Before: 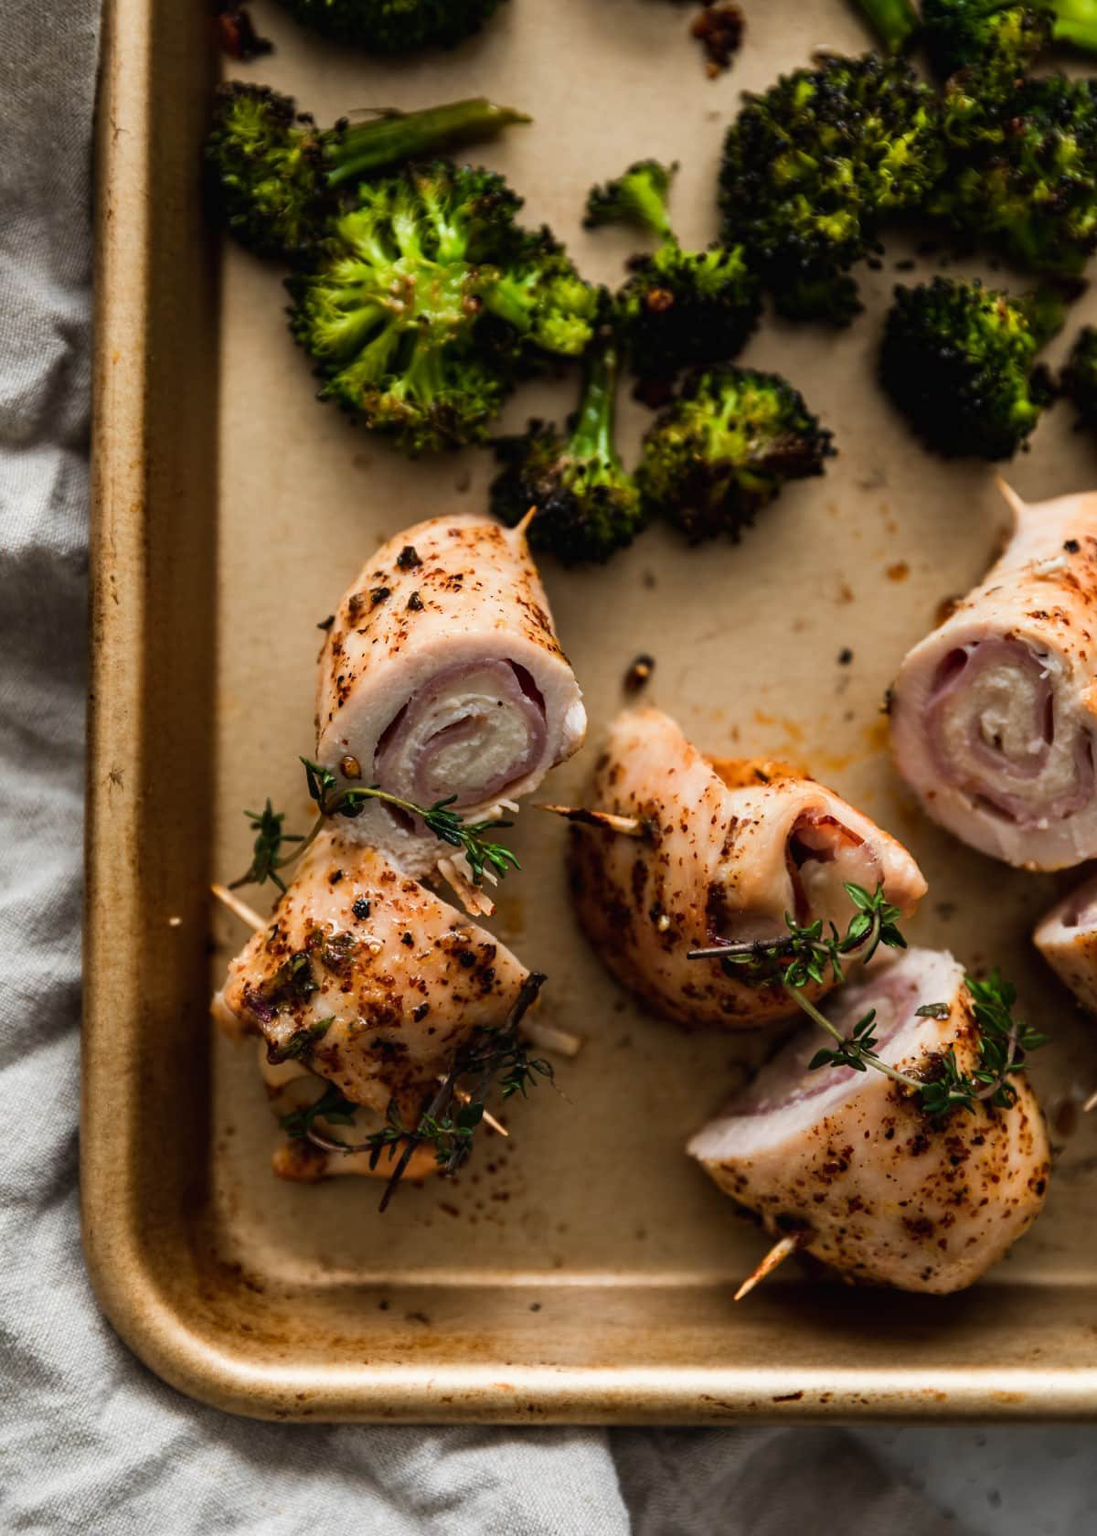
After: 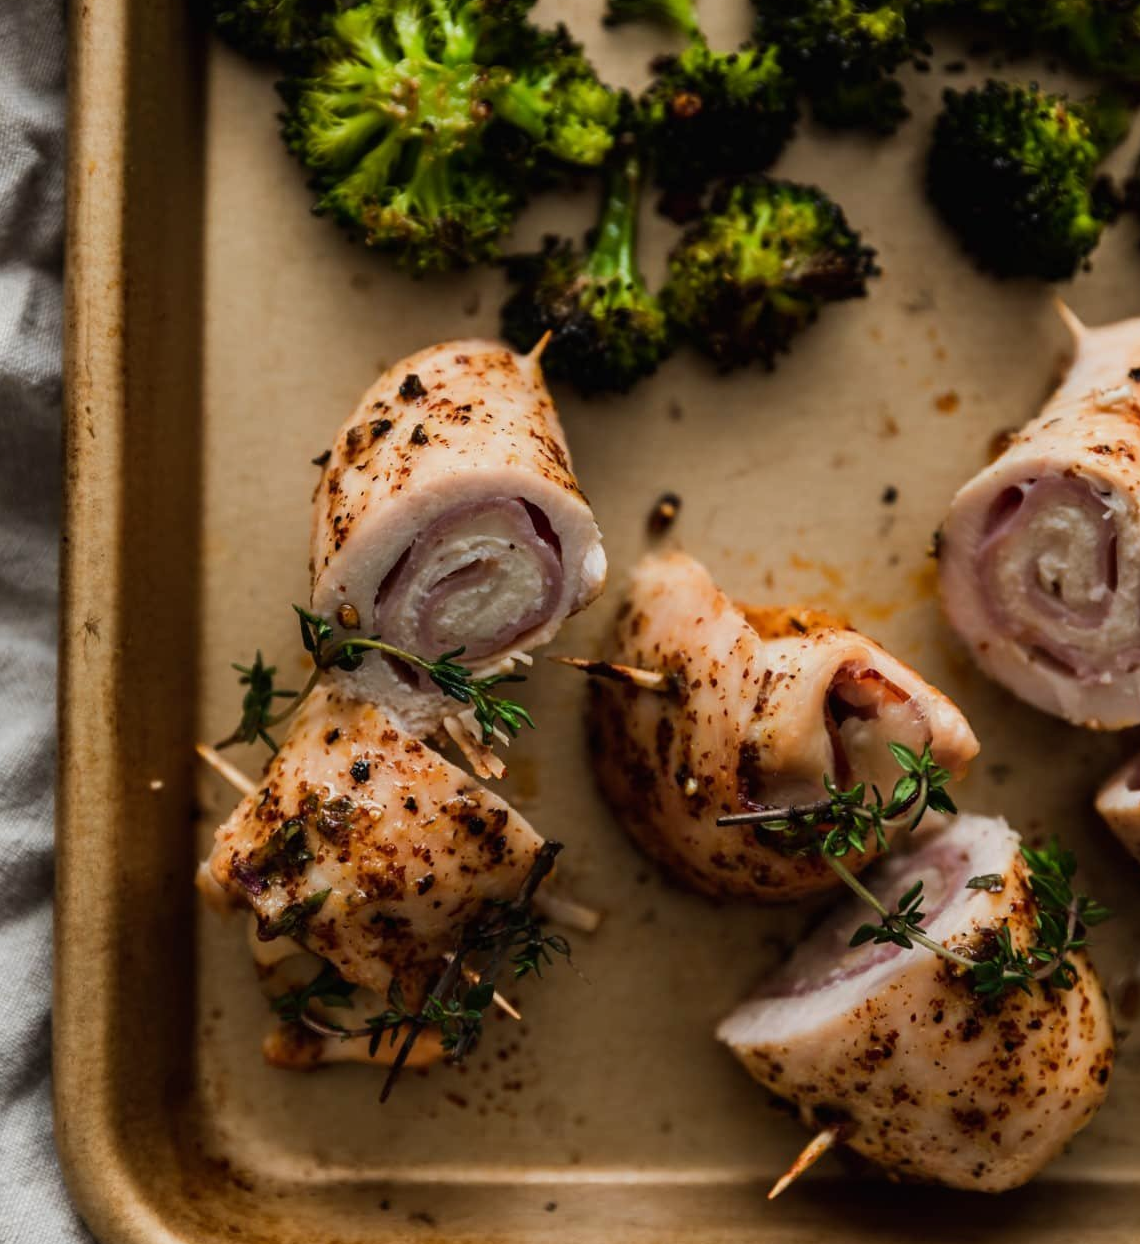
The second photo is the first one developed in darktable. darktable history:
exposure: exposure -0.242 EV, compensate highlight preservation false
crop and rotate: left 2.991%, top 13.302%, right 1.981%, bottom 12.636%
